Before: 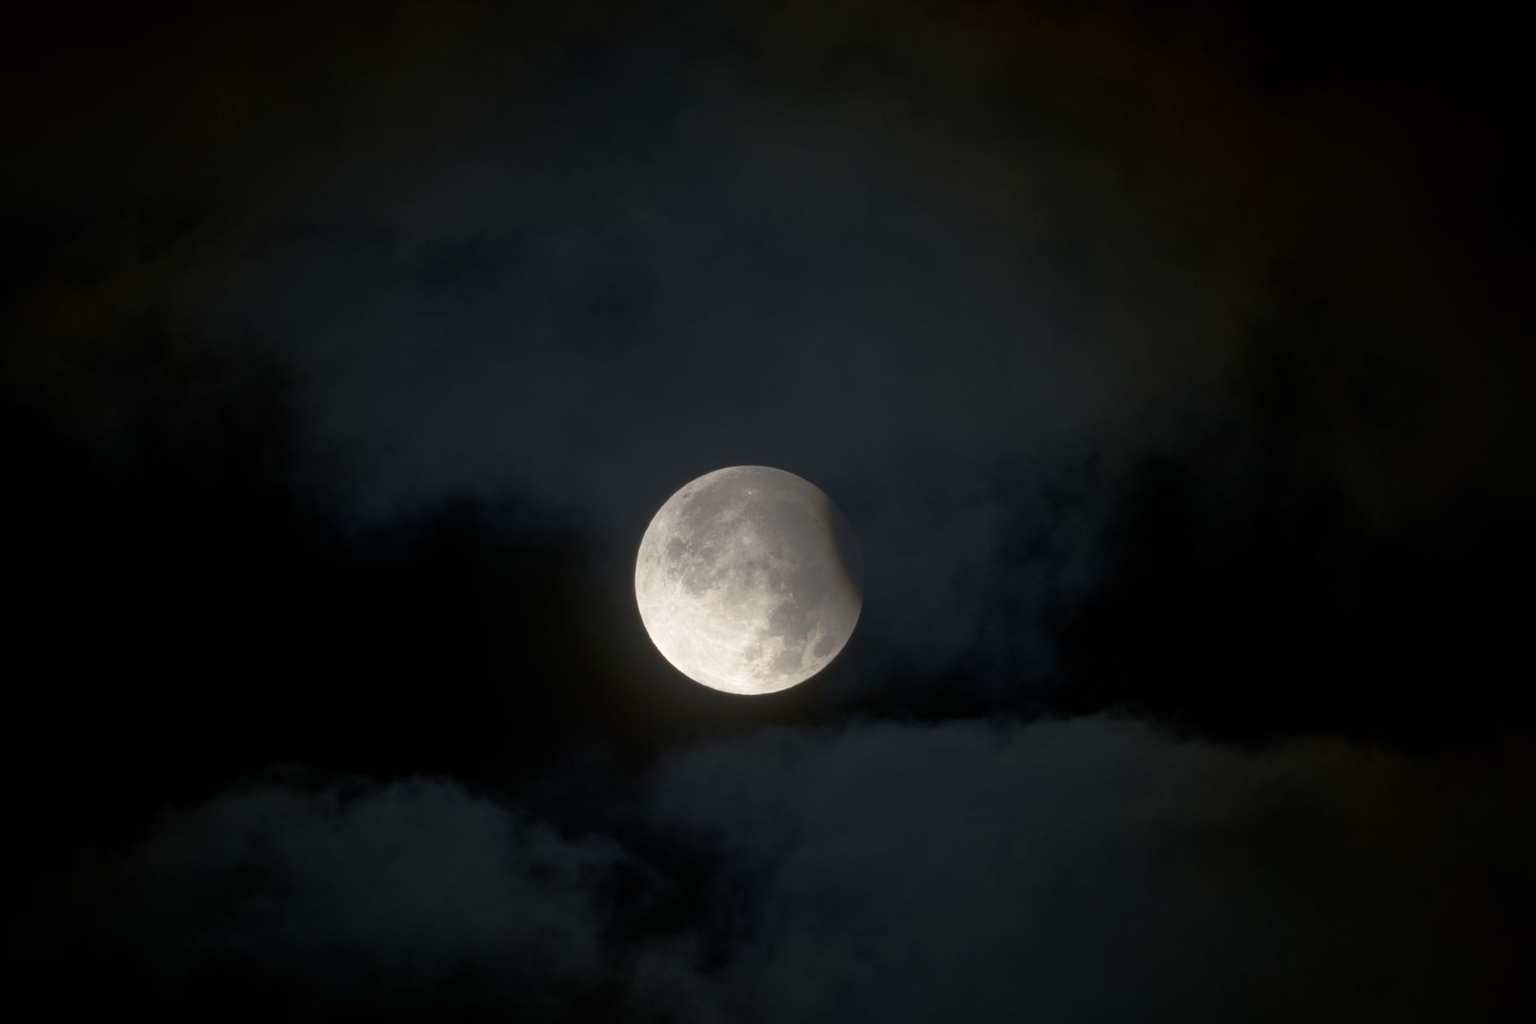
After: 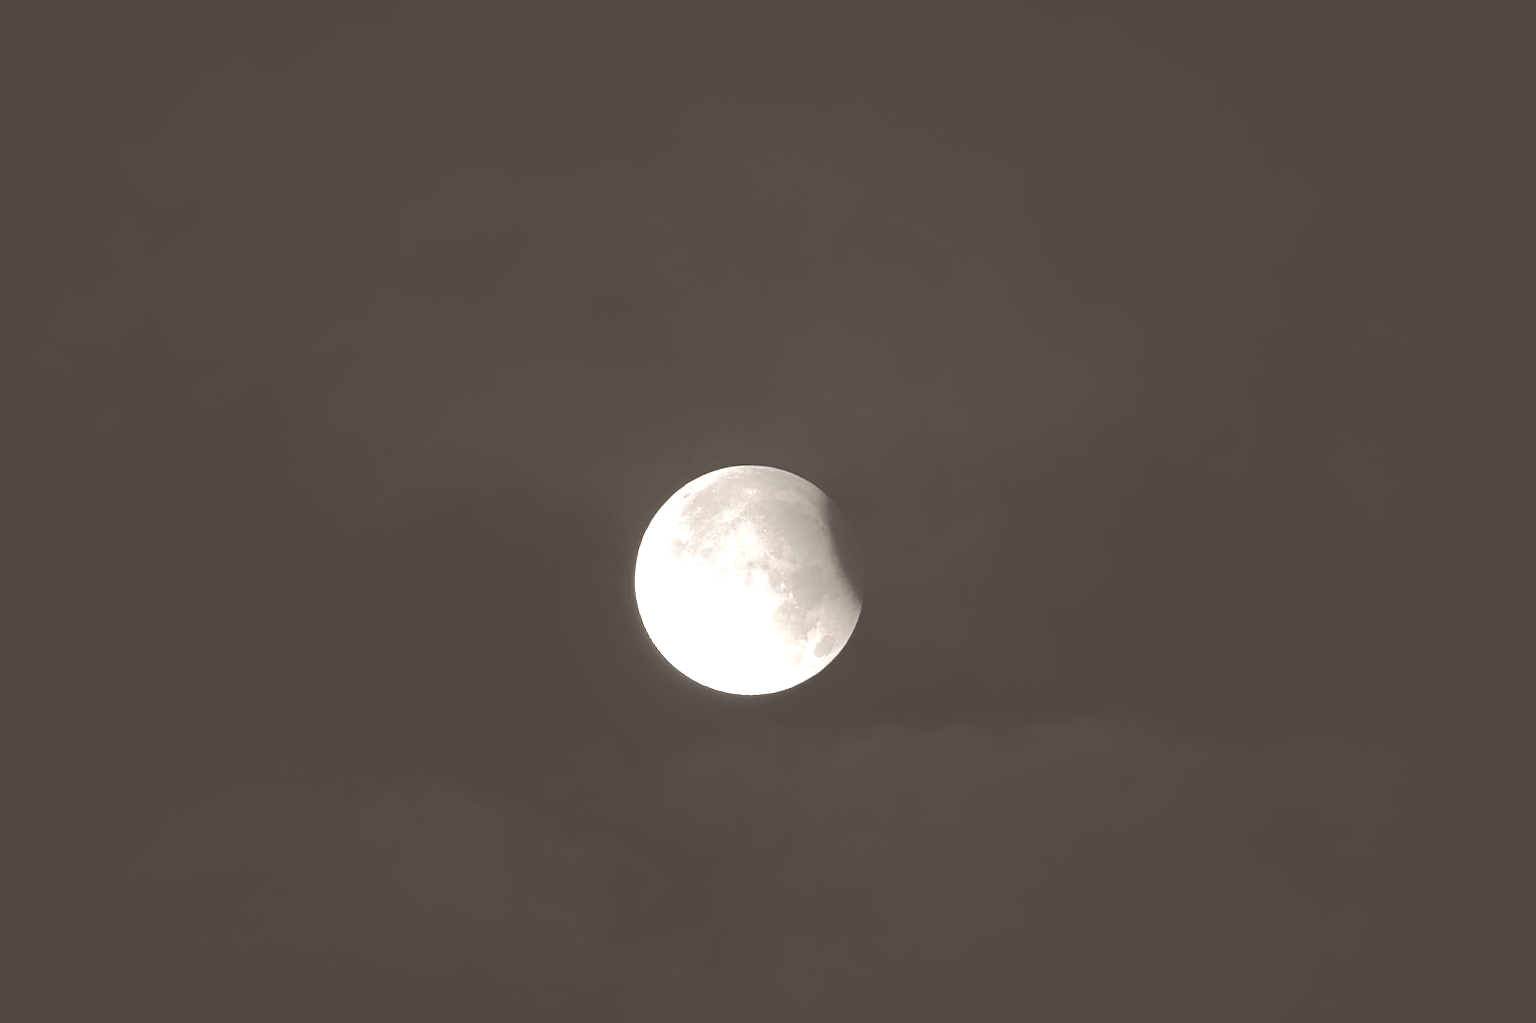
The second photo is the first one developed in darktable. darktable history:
exposure: exposure 0 EV, compensate highlight preservation false
tone curve: curves: ch0 [(0, 0) (0.003, 0) (0.011, 0.001) (0.025, 0.001) (0.044, 0.002) (0.069, 0.007) (0.1, 0.015) (0.136, 0.027) (0.177, 0.066) (0.224, 0.122) (0.277, 0.219) (0.335, 0.327) (0.399, 0.432) (0.468, 0.527) (0.543, 0.615) (0.623, 0.695) (0.709, 0.777) (0.801, 0.874) (0.898, 0.973) (1, 1)], preserve colors none
sharpen: on, module defaults
colorize: hue 34.49°, saturation 35.33%, source mix 100%, lightness 55%, version 1
